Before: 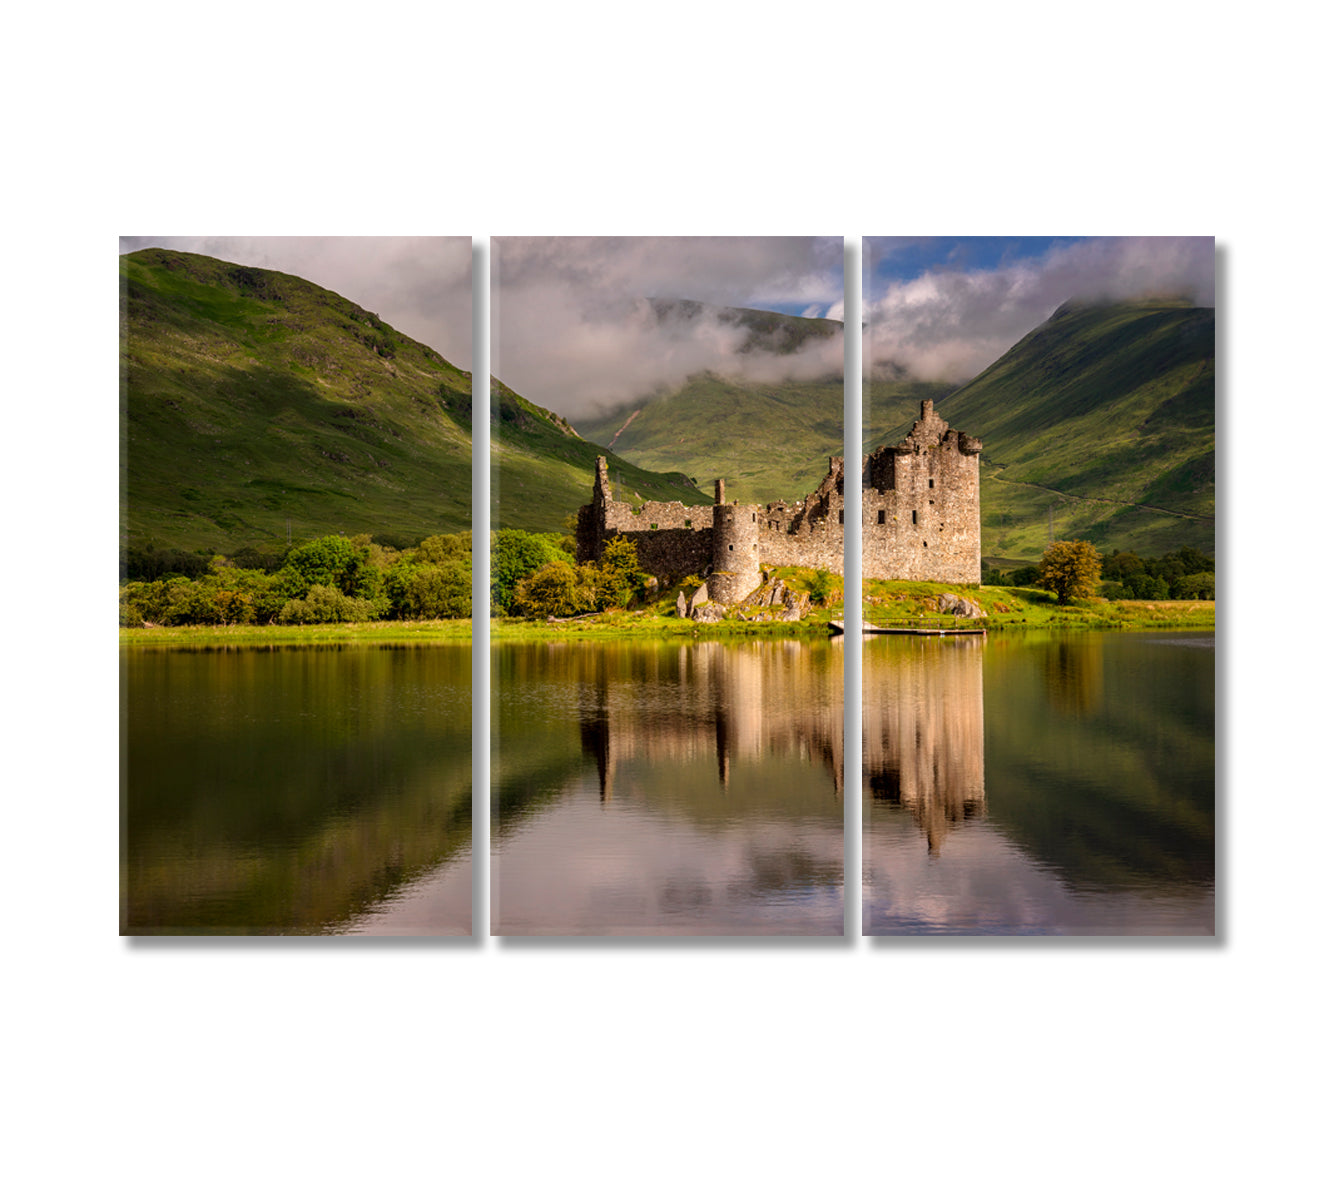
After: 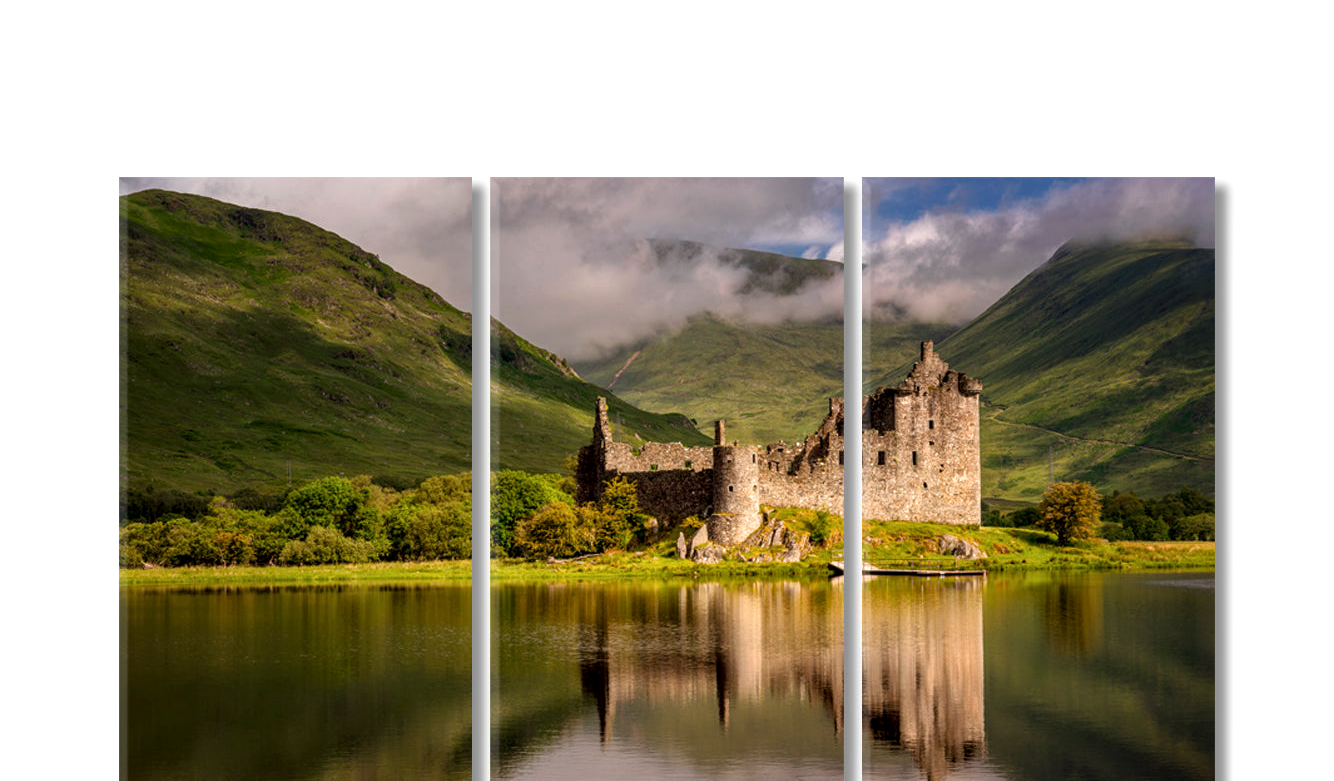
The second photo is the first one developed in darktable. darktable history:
local contrast: highlights 106%, shadows 101%, detail 119%, midtone range 0.2
crop and rotate: top 4.947%, bottom 29.933%
tone equalizer: mask exposure compensation -0.506 EV
